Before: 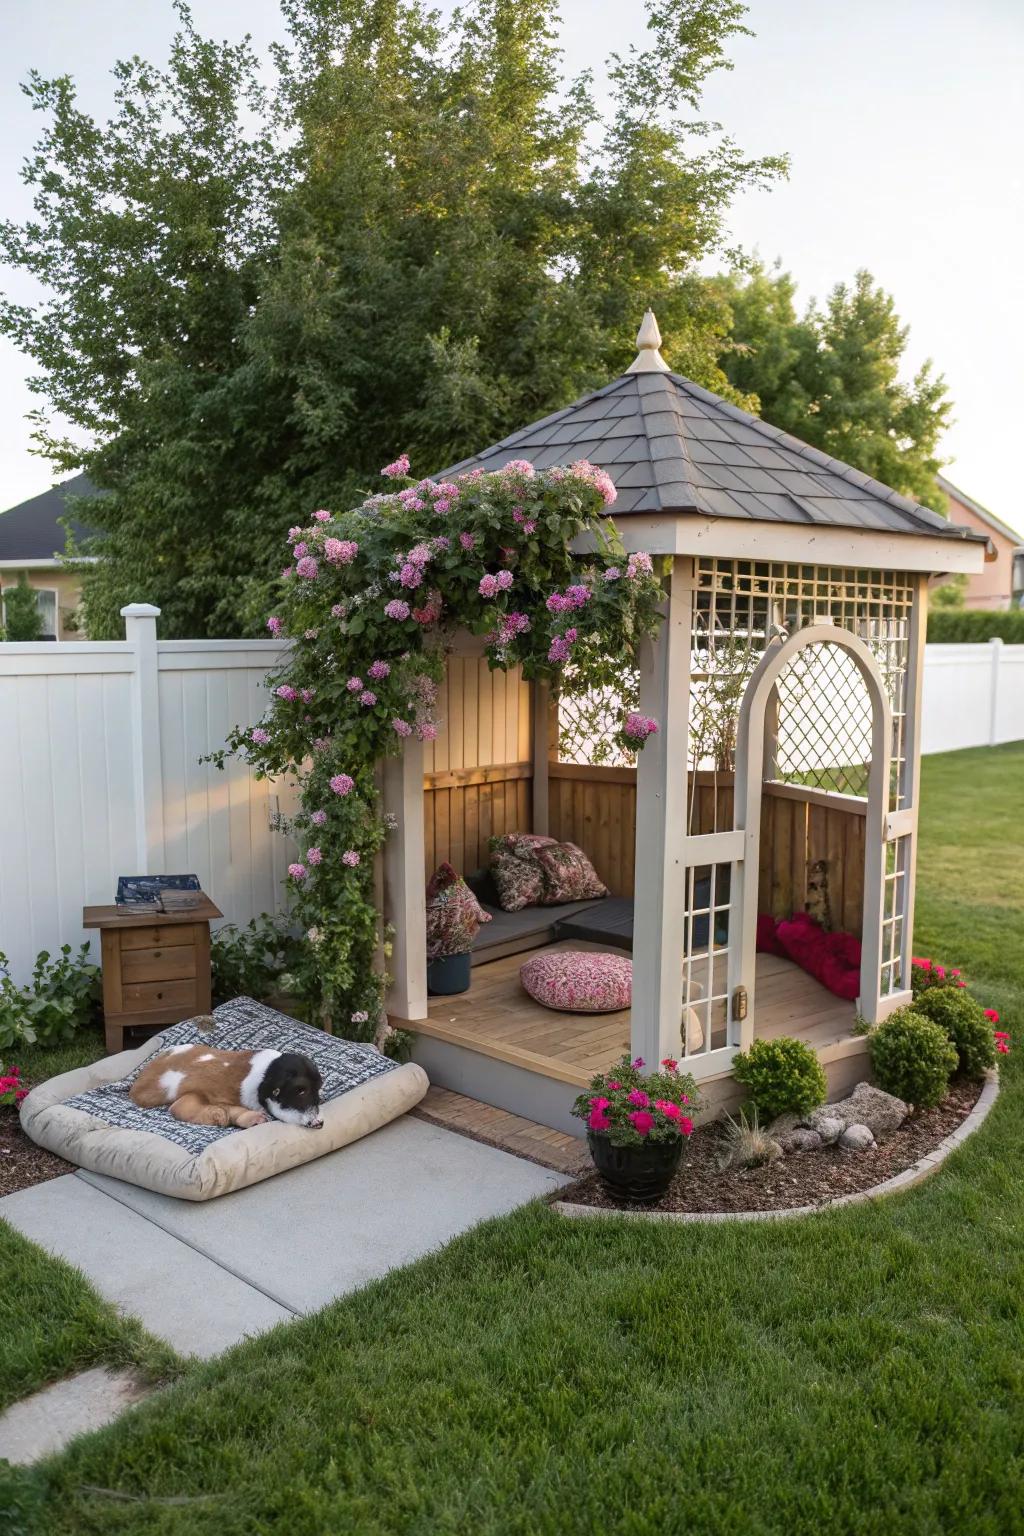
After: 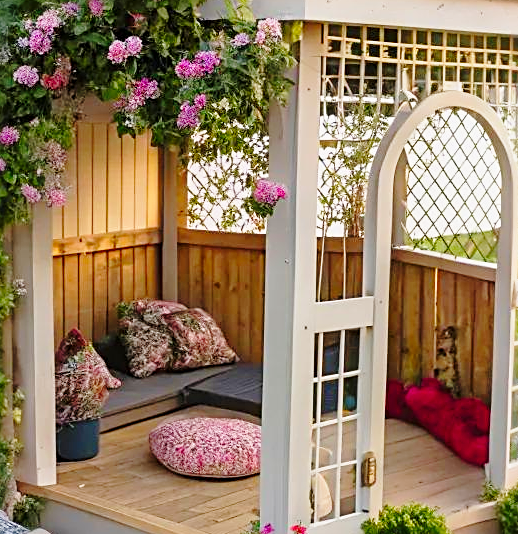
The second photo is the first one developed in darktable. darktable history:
base curve: curves: ch0 [(0, 0) (0.028, 0.03) (0.121, 0.232) (0.46, 0.748) (0.859, 0.968) (1, 1)], preserve colors none
crop: left 36.316%, top 34.821%, right 13.066%, bottom 30.399%
contrast brightness saturation: saturation 0.182
tone equalizer: -8 EV 0.282 EV, -7 EV 0.408 EV, -6 EV 0.385 EV, -5 EV 0.25 EV, -3 EV -0.257 EV, -2 EV -0.399 EV, -1 EV -0.437 EV, +0 EV -0.253 EV, edges refinement/feathering 500, mask exposure compensation -1.57 EV, preserve details no
sharpen: radius 2.533, amount 0.63
